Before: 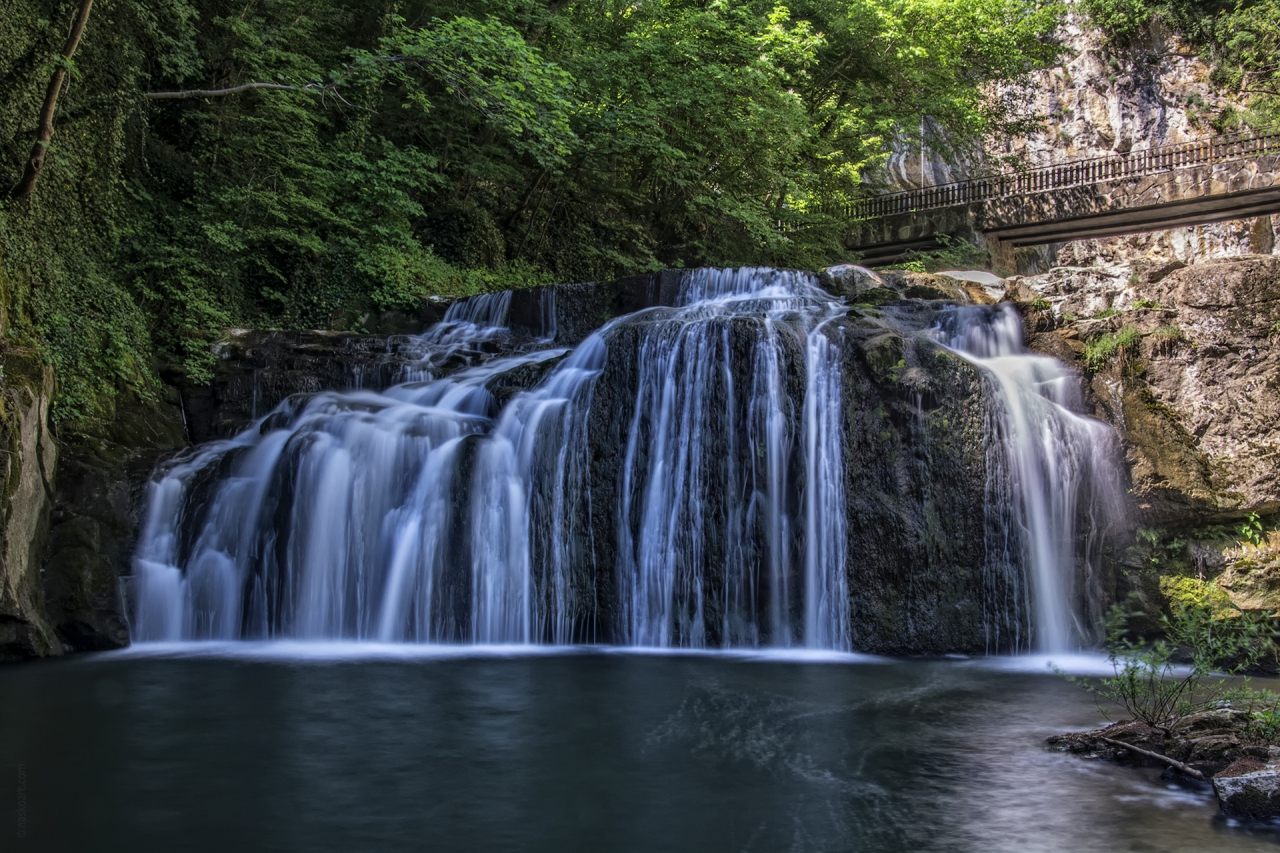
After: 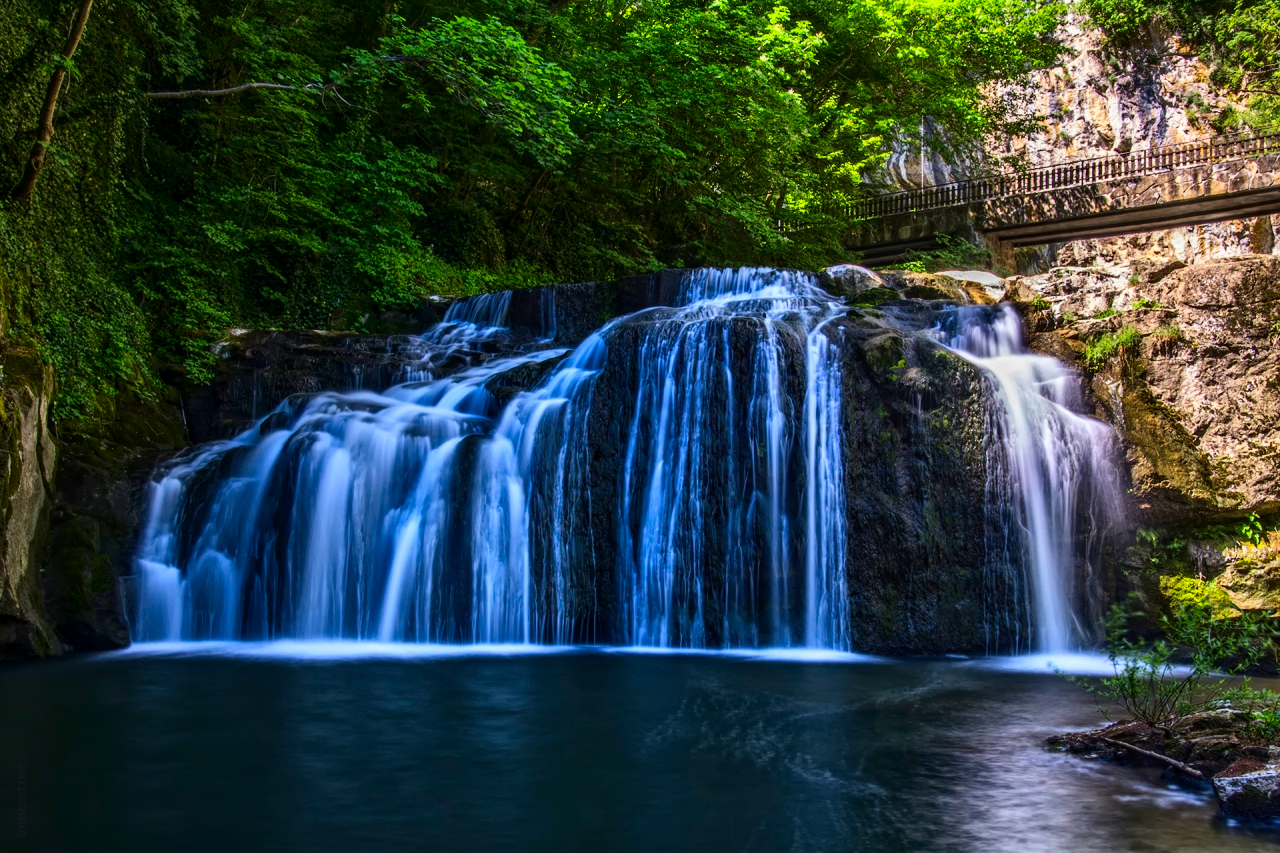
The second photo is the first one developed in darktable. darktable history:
contrast brightness saturation: contrast 0.26, brightness 0.016, saturation 0.852
